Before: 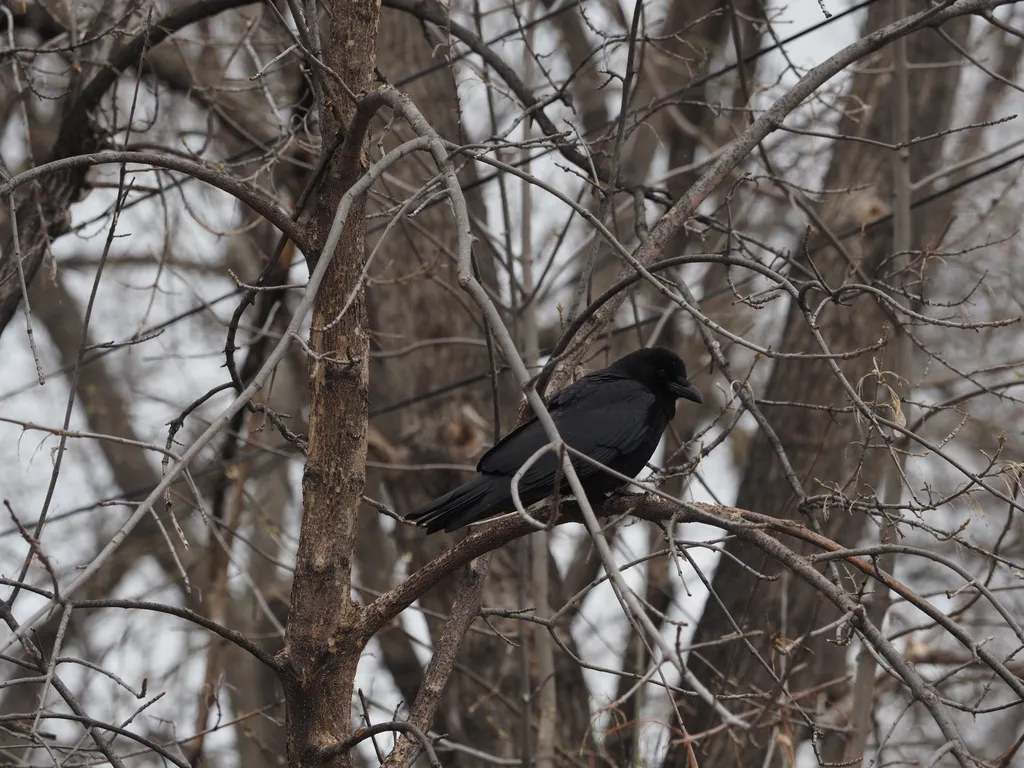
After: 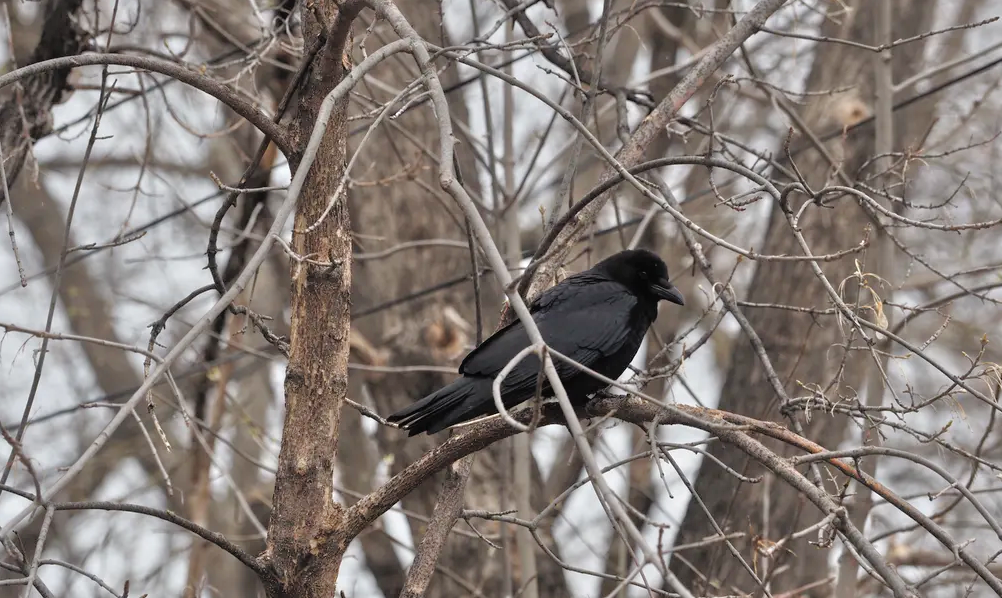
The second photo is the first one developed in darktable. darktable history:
crop and rotate: left 1.814%, top 12.818%, right 0.25%, bottom 9.225%
tone equalizer: -7 EV 0.15 EV, -6 EV 0.6 EV, -5 EV 1.15 EV, -4 EV 1.33 EV, -3 EV 1.15 EV, -2 EV 0.6 EV, -1 EV 0.15 EV, mask exposure compensation -0.5 EV
